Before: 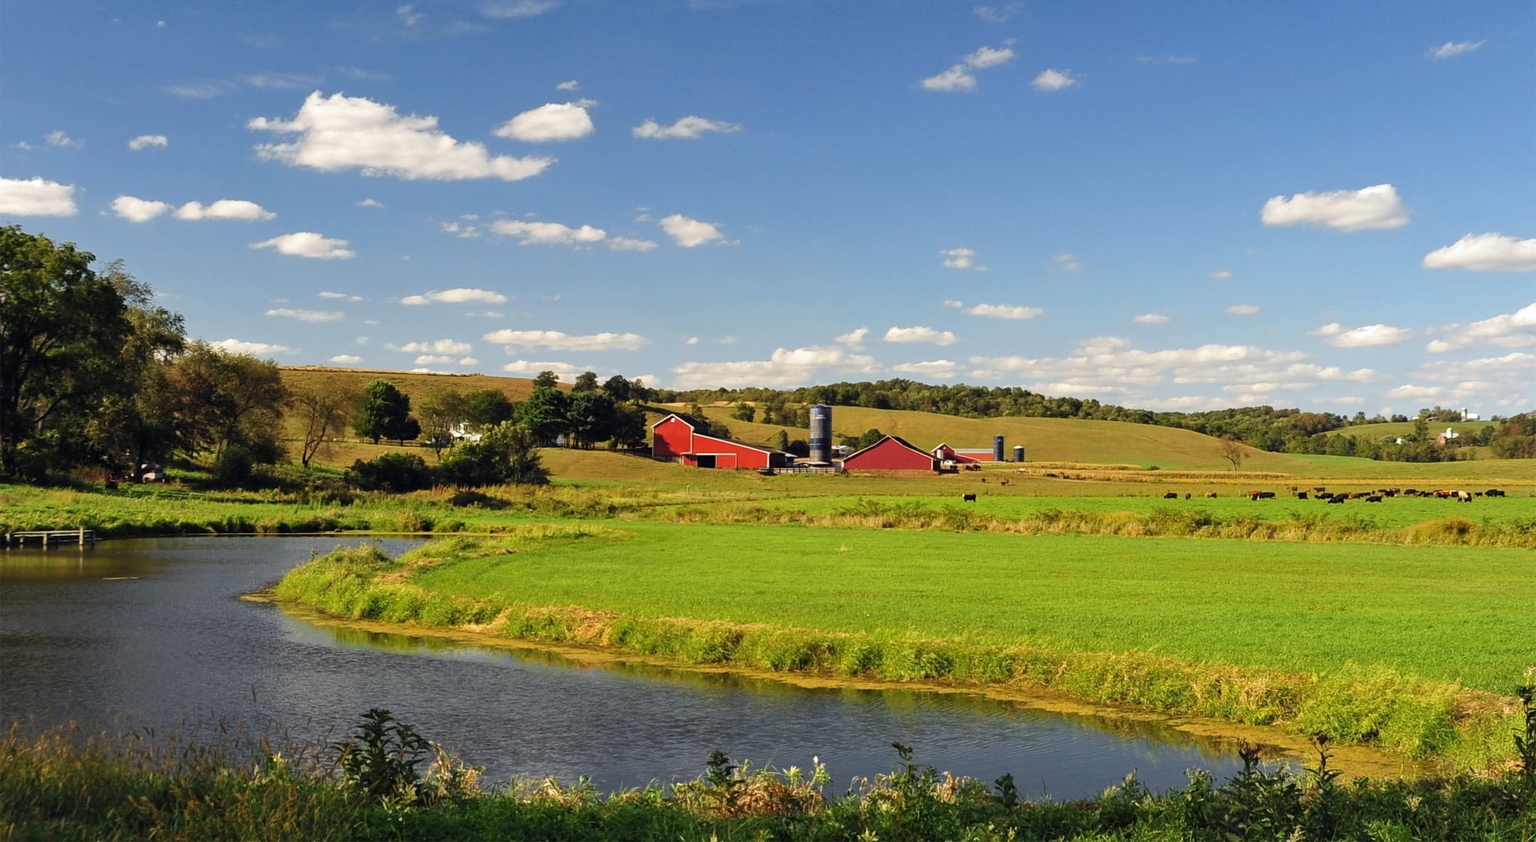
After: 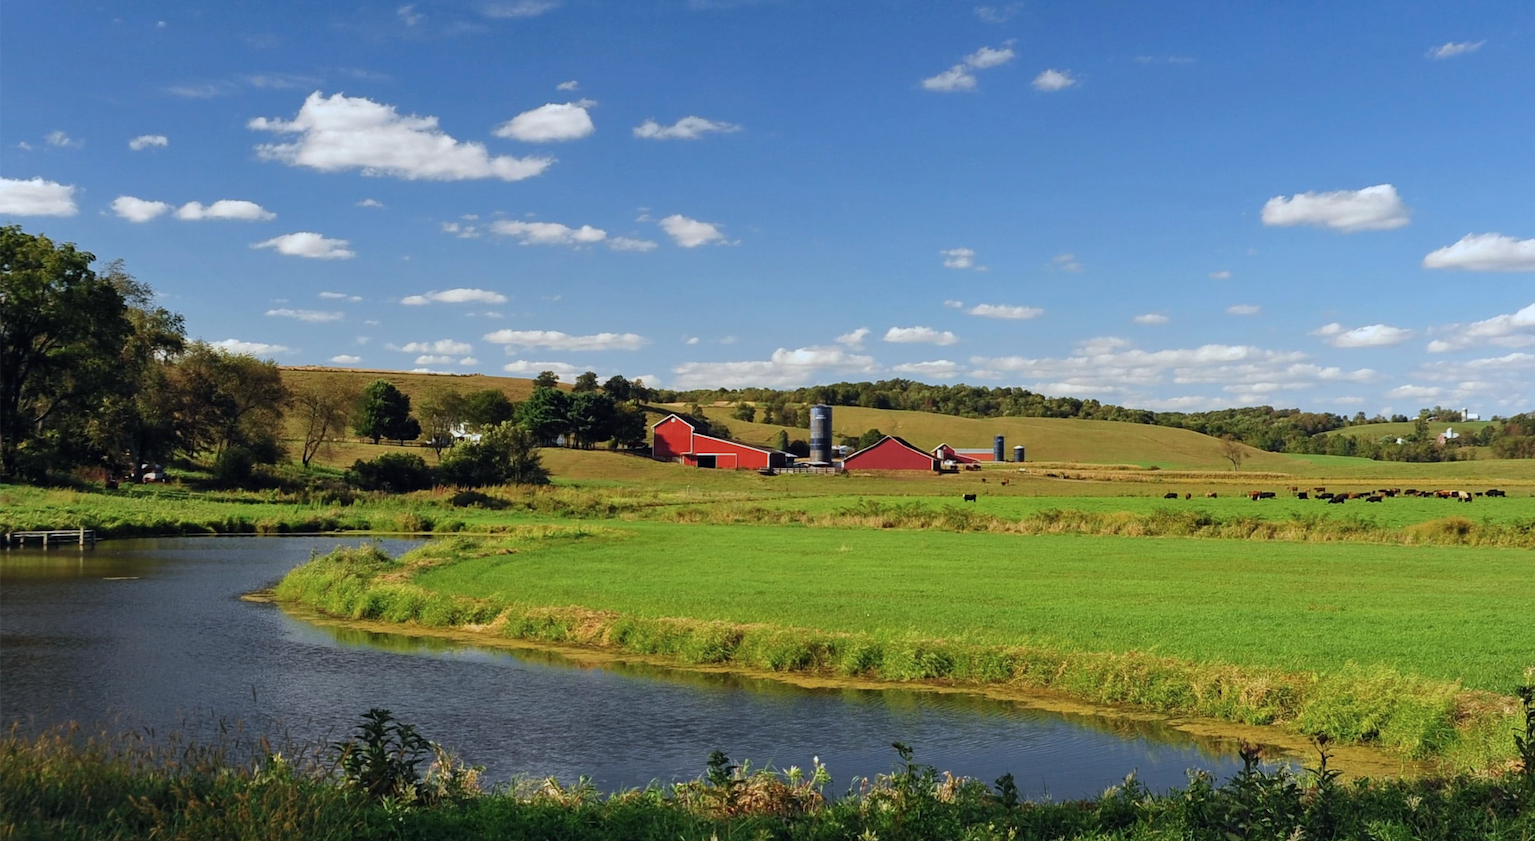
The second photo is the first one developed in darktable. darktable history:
exposure: exposure -0.242 EV, compensate highlight preservation false
color calibration: x 0.37, y 0.382, temperature 4313.32 K
